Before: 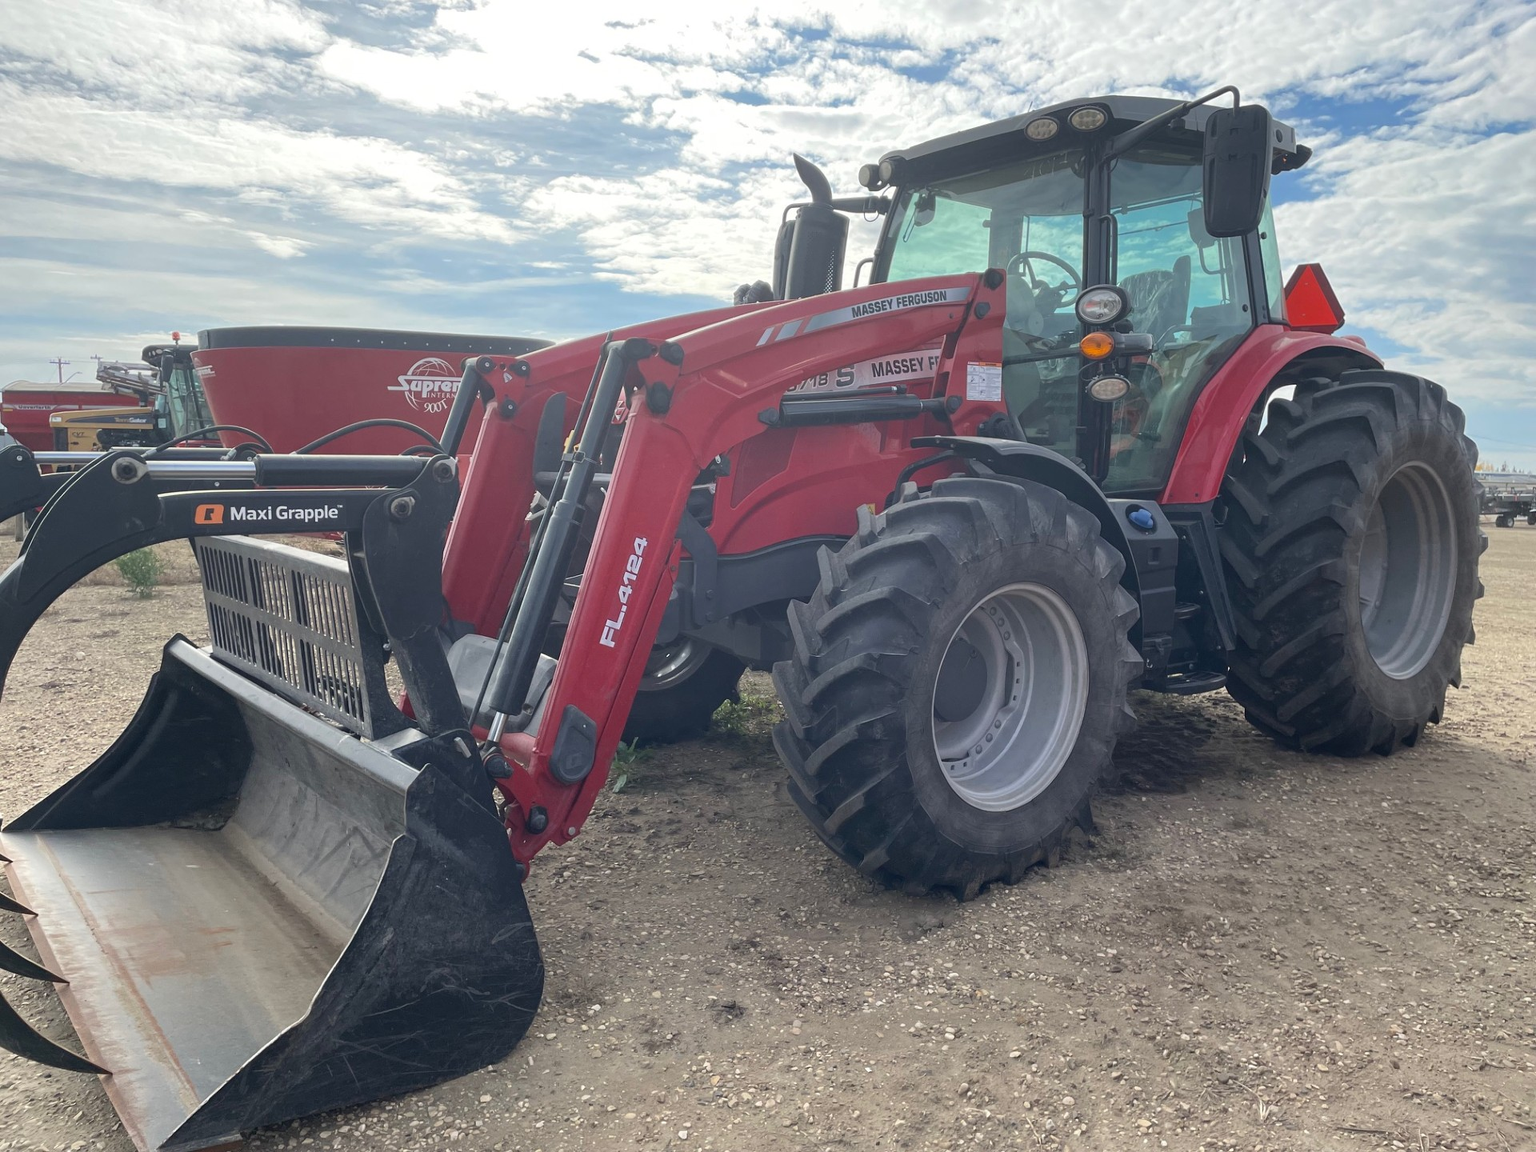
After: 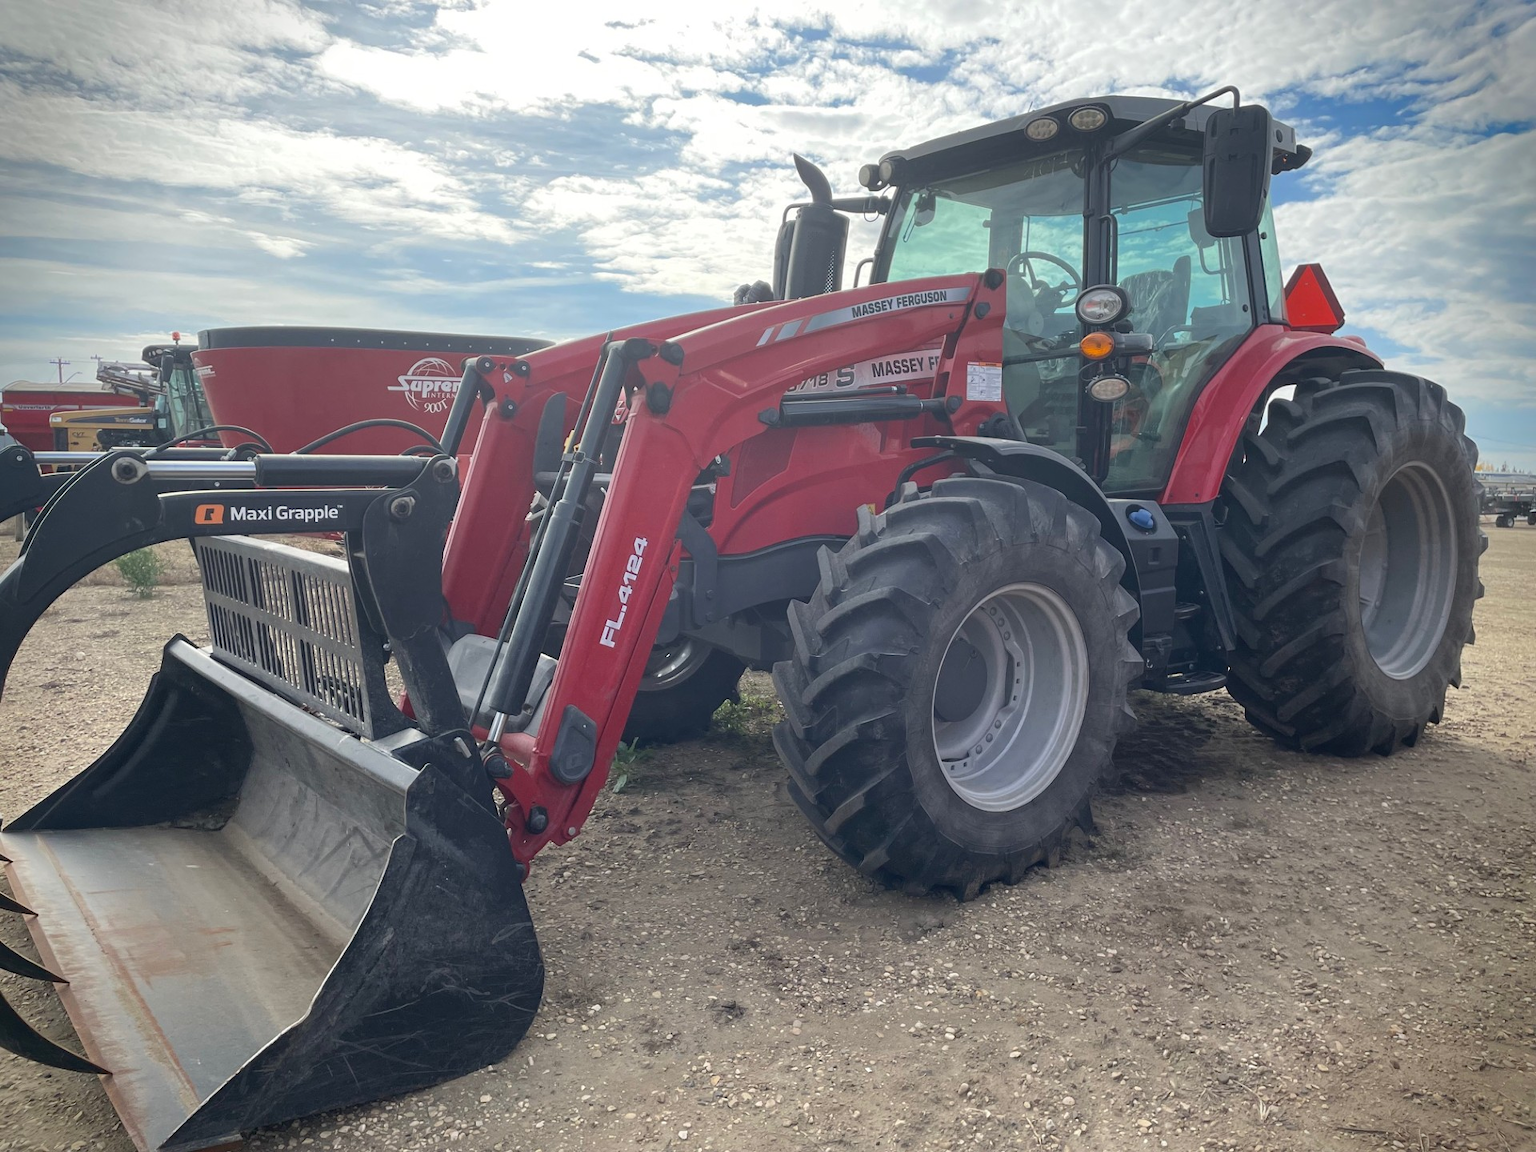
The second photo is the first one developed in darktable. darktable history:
vignetting: fall-off start 87.89%, fall-off radius 25.78%, saturation 0.37
